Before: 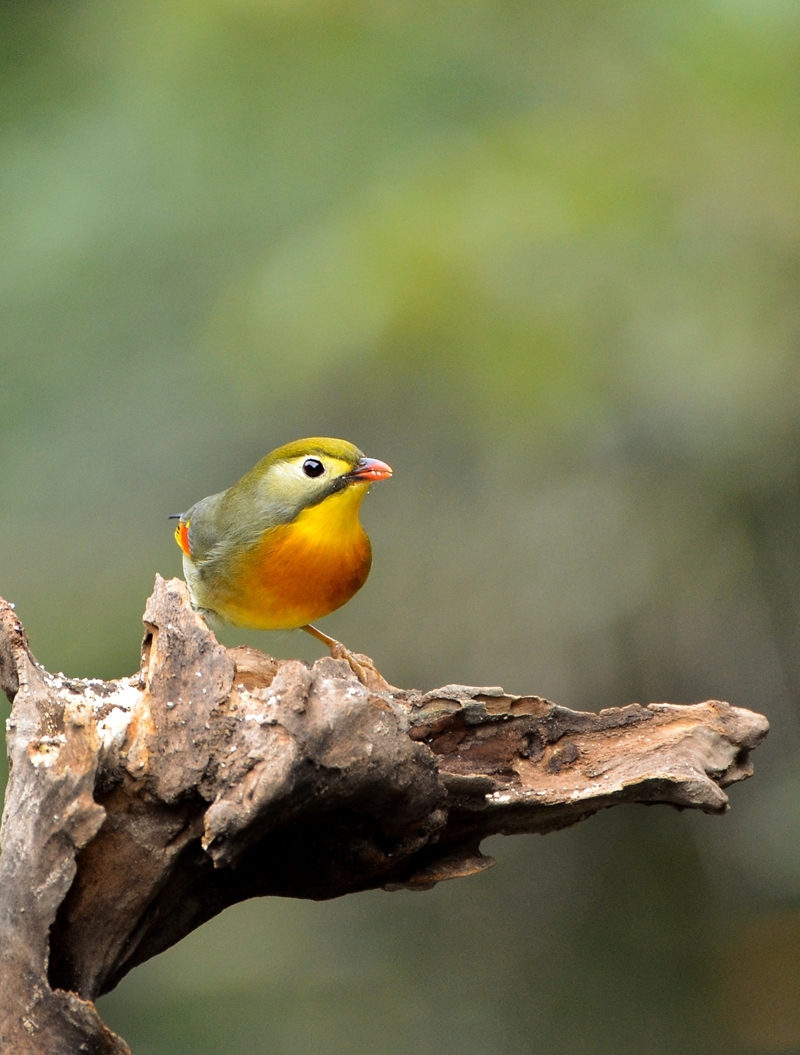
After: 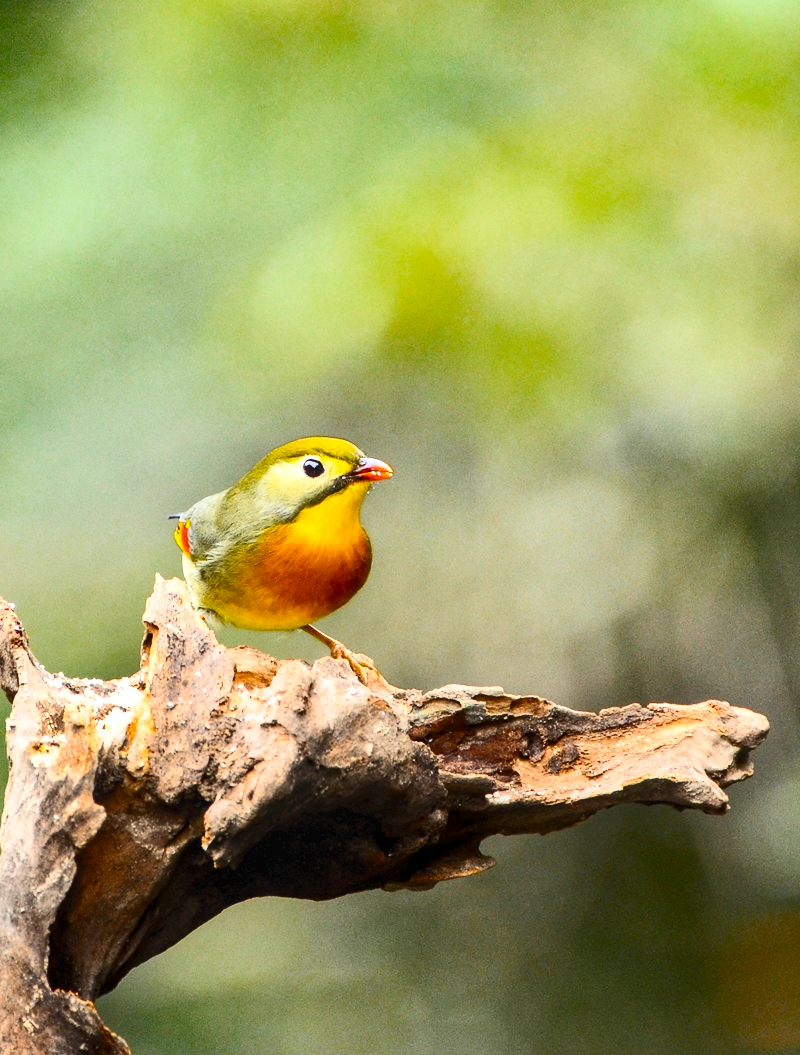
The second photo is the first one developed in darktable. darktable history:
local contrast: on, module defaults
shadows and highlights: shadows 25.15, highlights -26.57
color balance rgb: perceptual saturation grading › global saturation 25.109%, perceptual brilliance grading › mid-tones 9.369%, perceptual brilliance grading › shadows 14.173%, global vibrance -7.695%, contrast -12.708%, saturation formula JzAzBz (2021)
contrast brightness saturation: contrast 0.614, brightness 0.332, saturation 0.14
